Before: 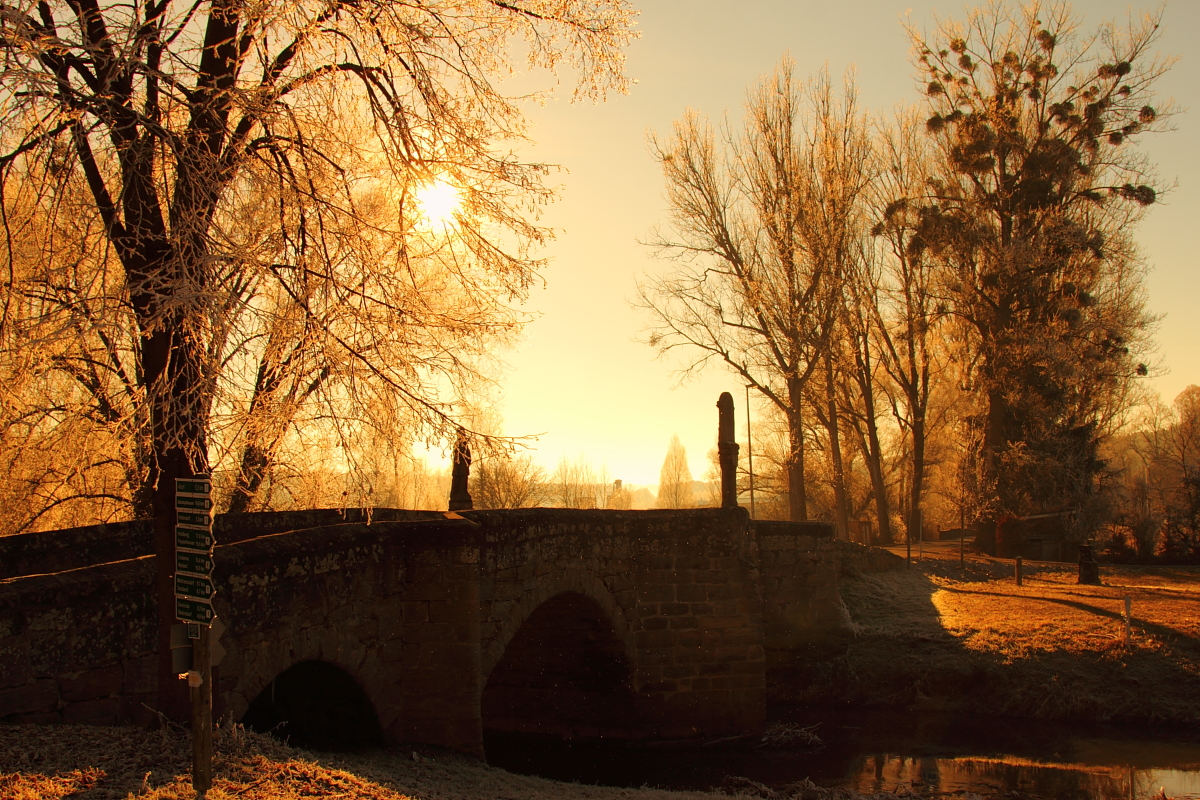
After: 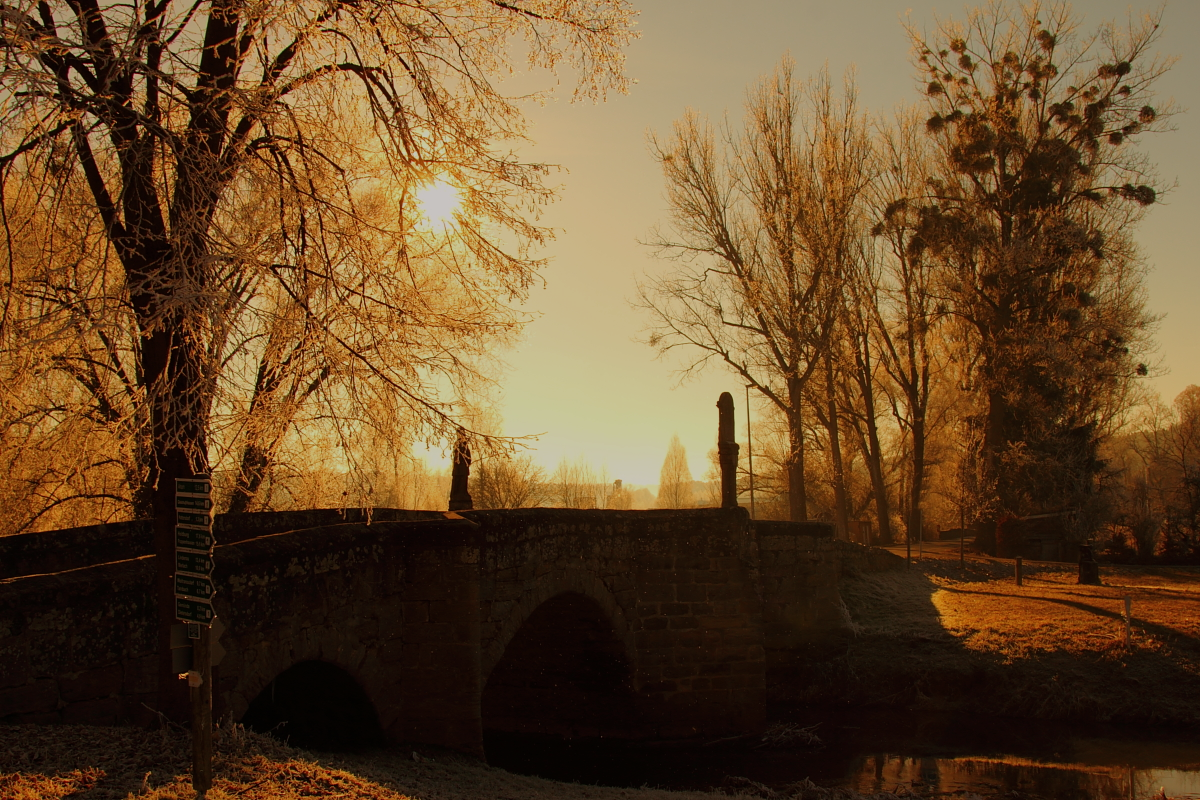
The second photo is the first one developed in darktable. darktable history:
exposure: black level correction 0, exposure -0.782 EV, compensate highlight preservation false
